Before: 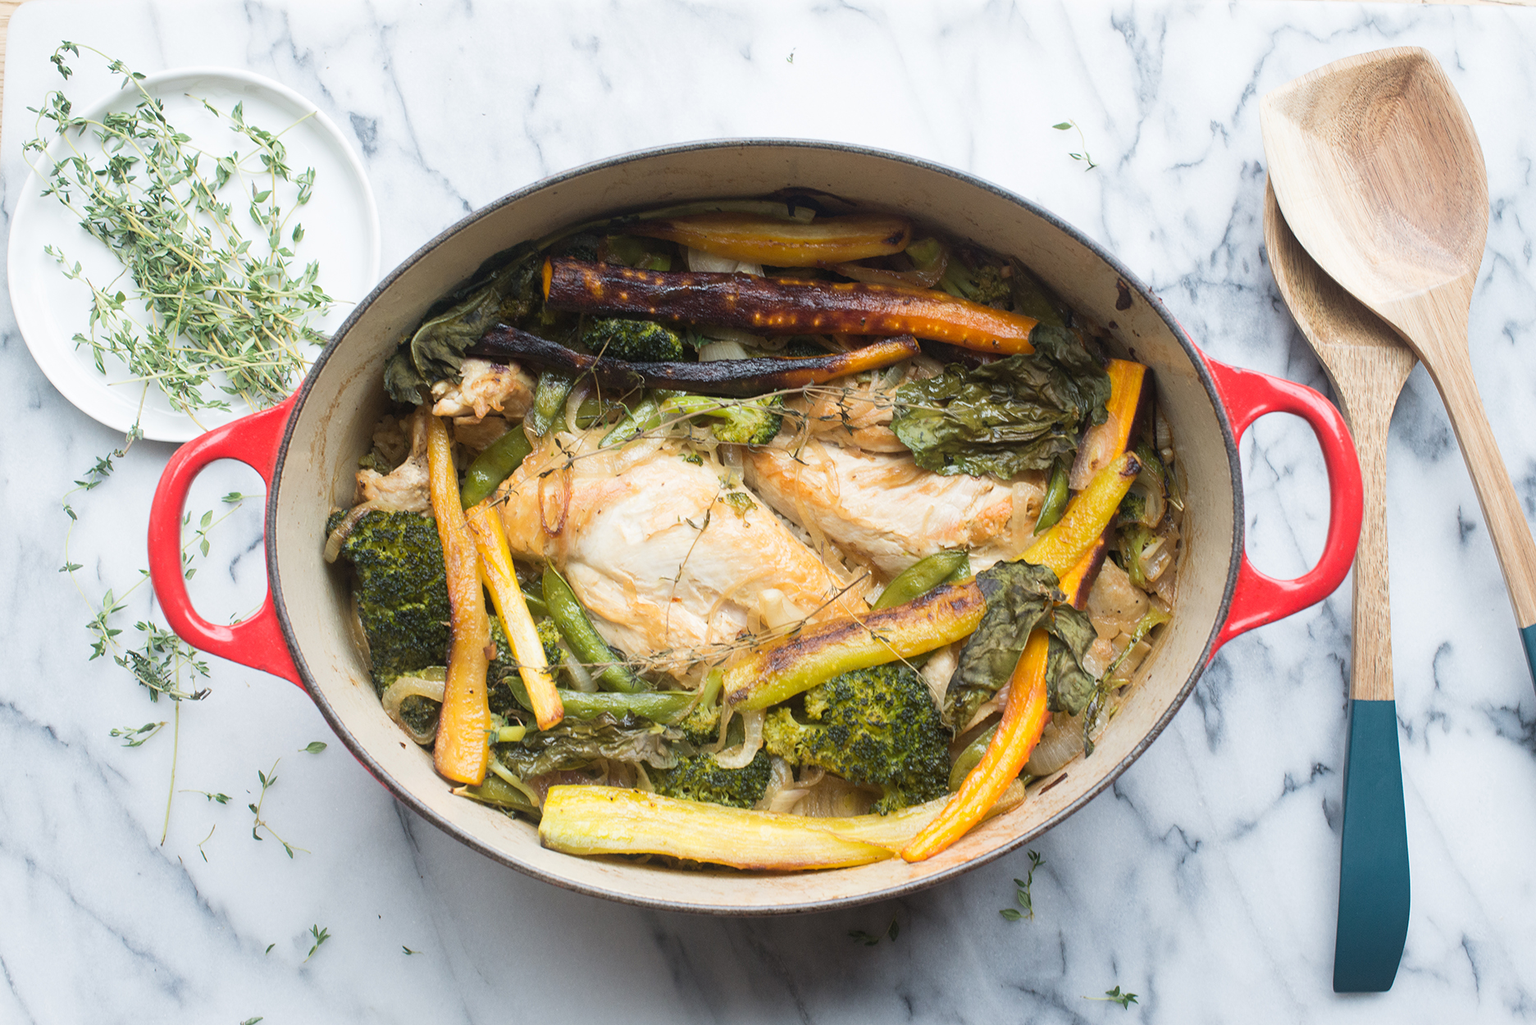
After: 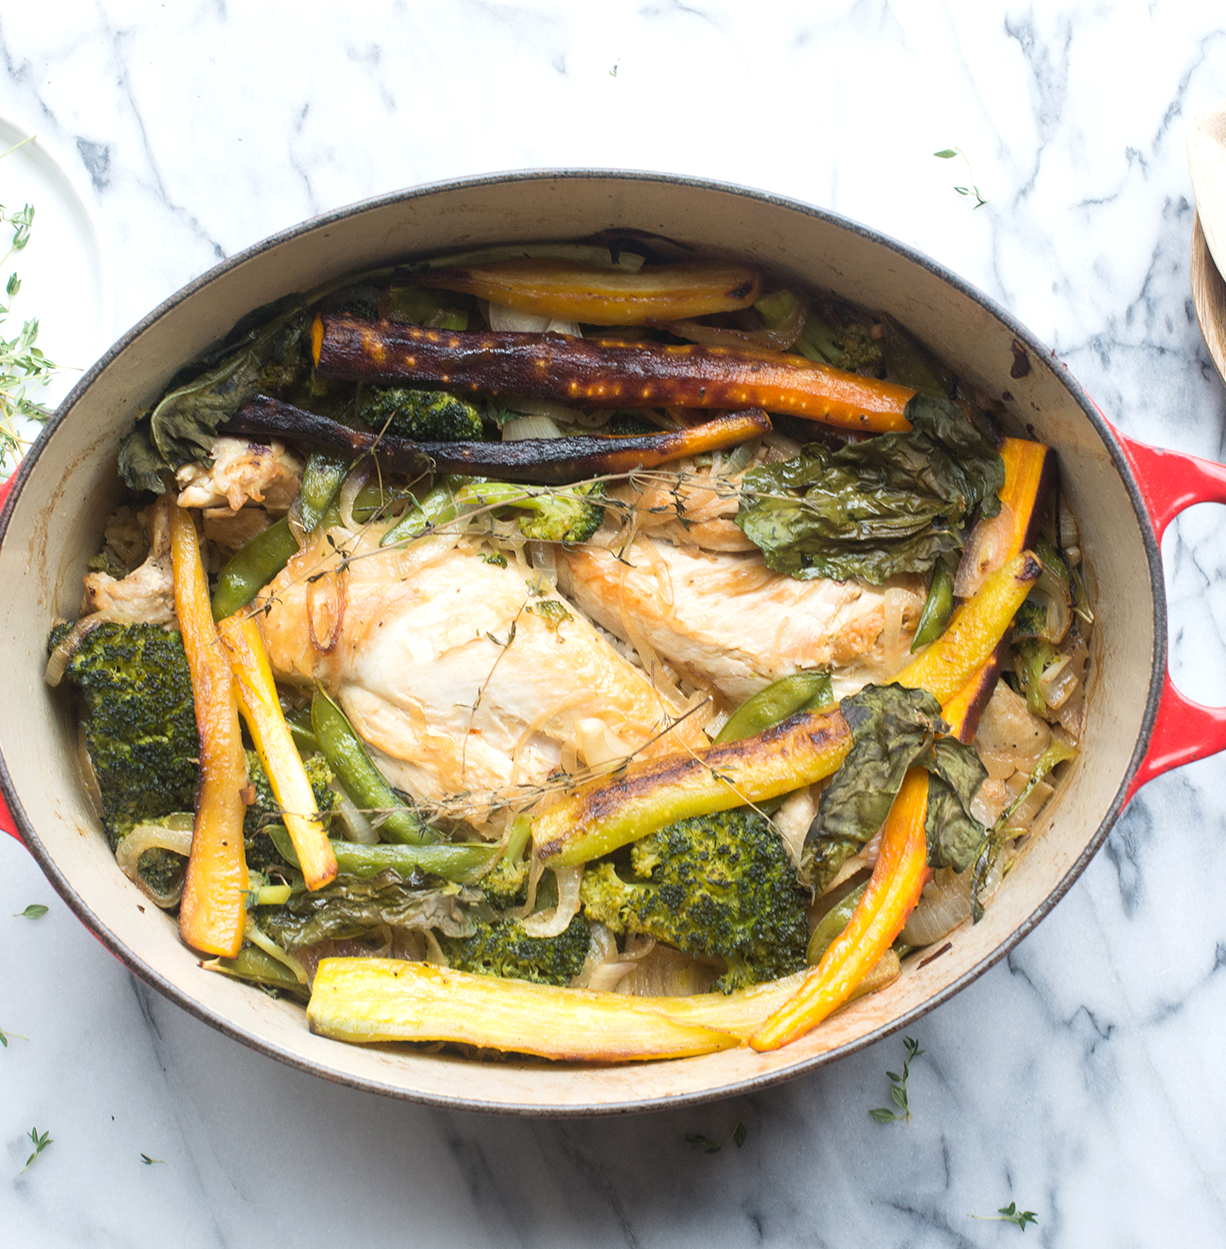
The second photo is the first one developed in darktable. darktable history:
exposure: exposure 0.202 EV, compensate exposure bias true, compensate highlight preservation false
crop and rotate: left 18.688%, right 15.816%
